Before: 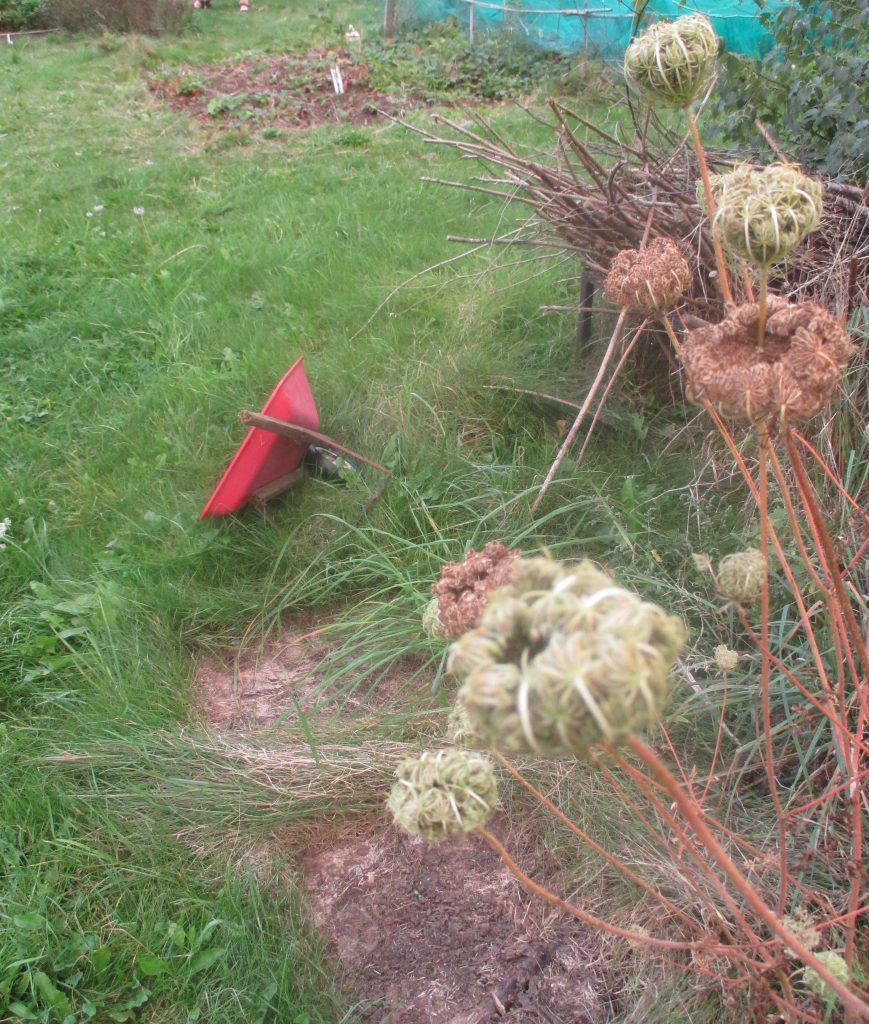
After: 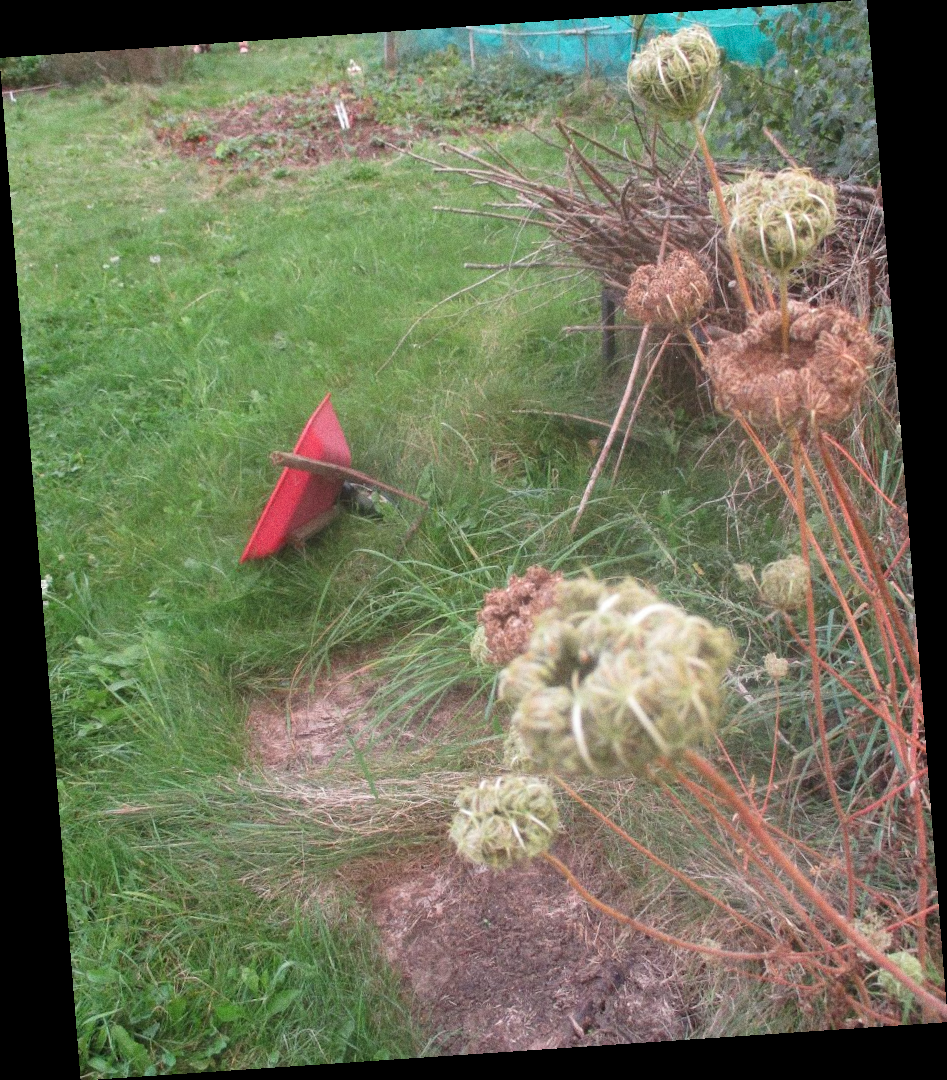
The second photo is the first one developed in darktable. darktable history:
rotate and perspective: rotation -4.2°, shear 0.006, automatic cropping off
grain: on, module defaults
